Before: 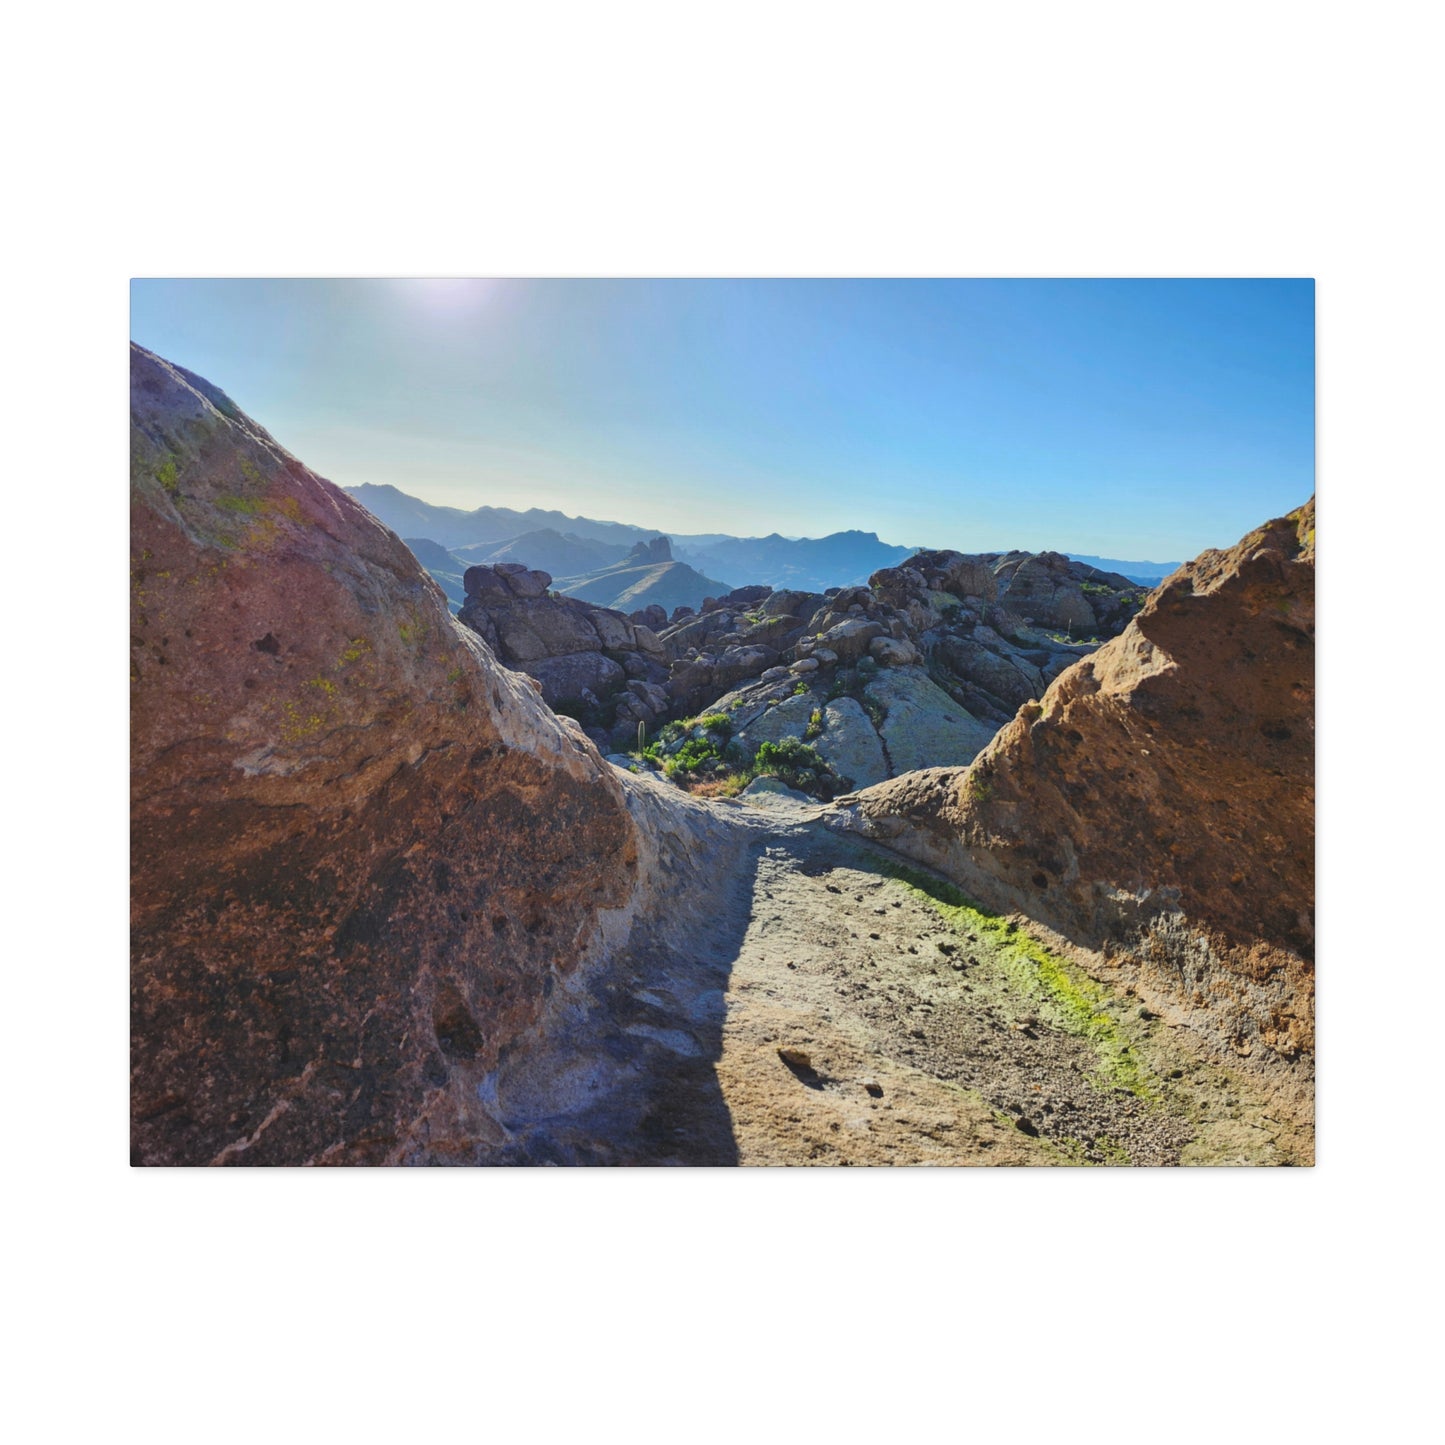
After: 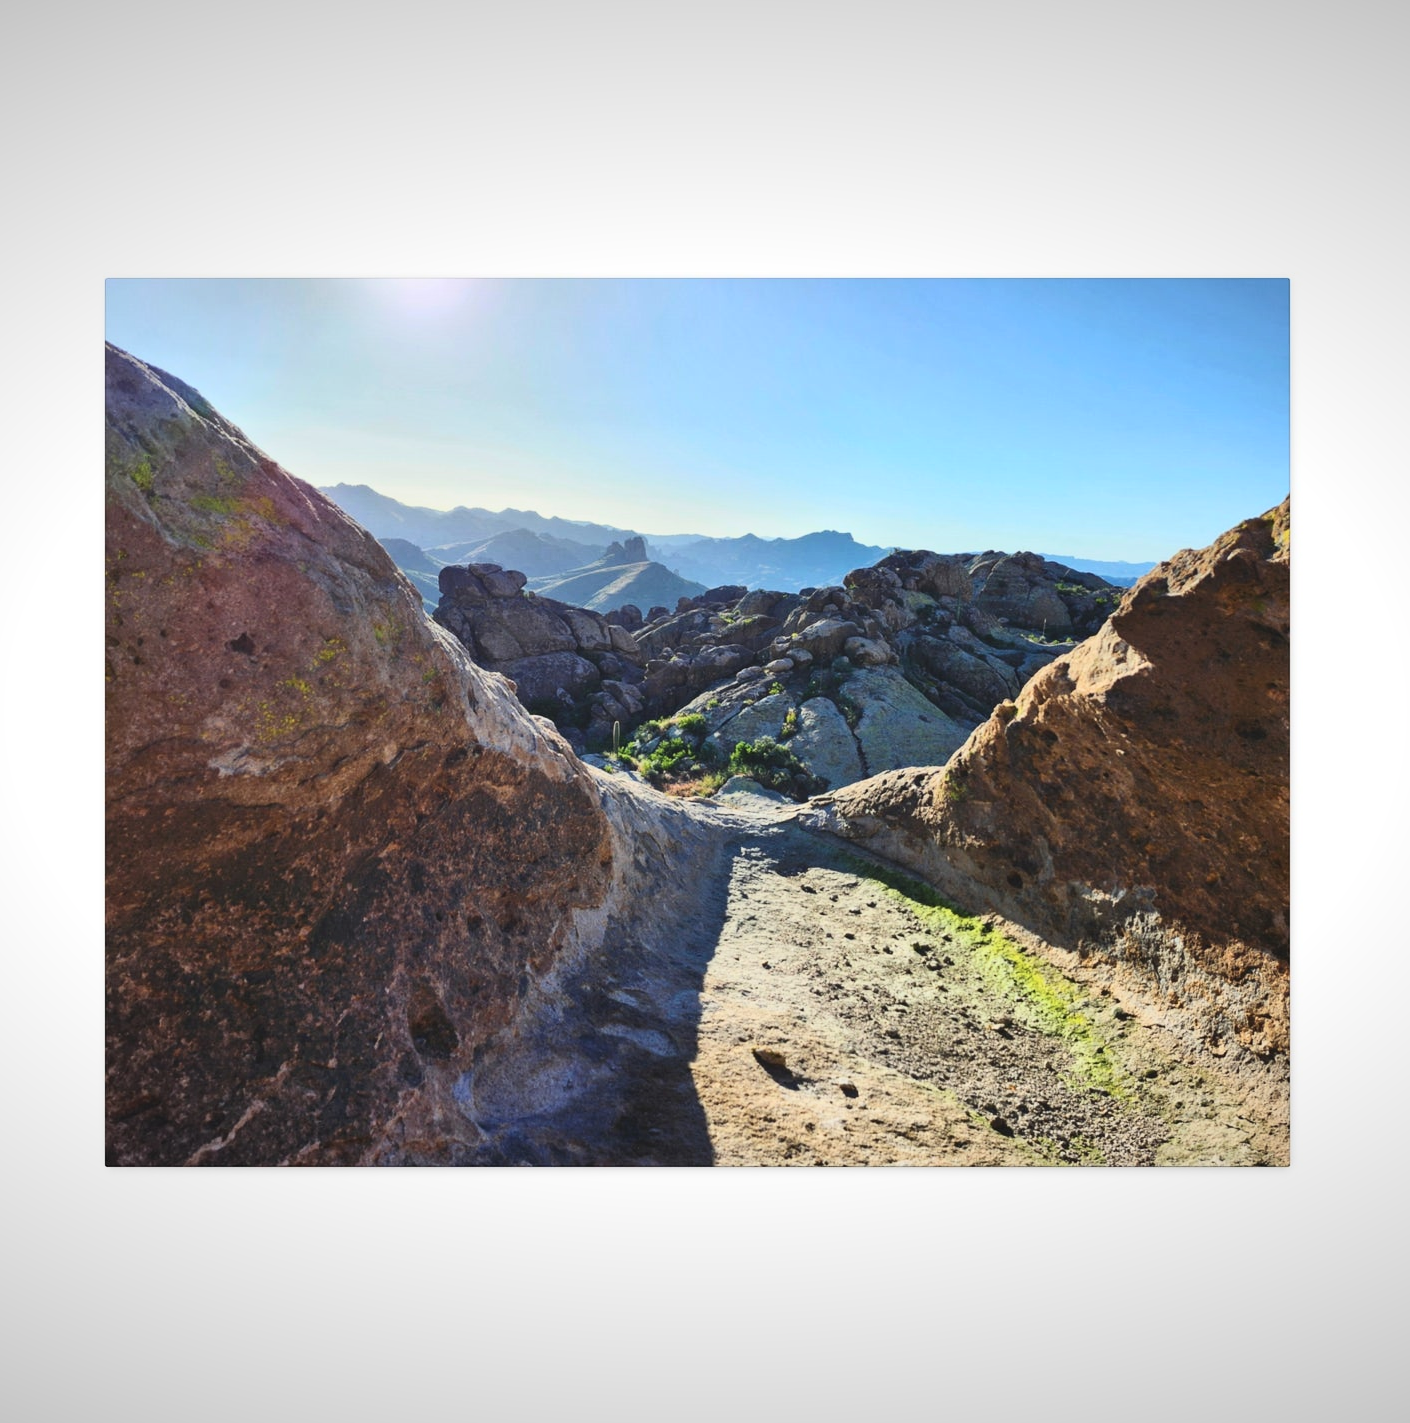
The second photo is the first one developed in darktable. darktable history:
crop and rotate: left 1.75%, right 0.651%, bottom 1.499%
contrast brightness saturation: contrast 0.24, brightness 0.094
tone equalizer: on, module defaults
vignetting: fall-off start 97.74%, fall-off radius 100.74%, width/height ratio 1.369
